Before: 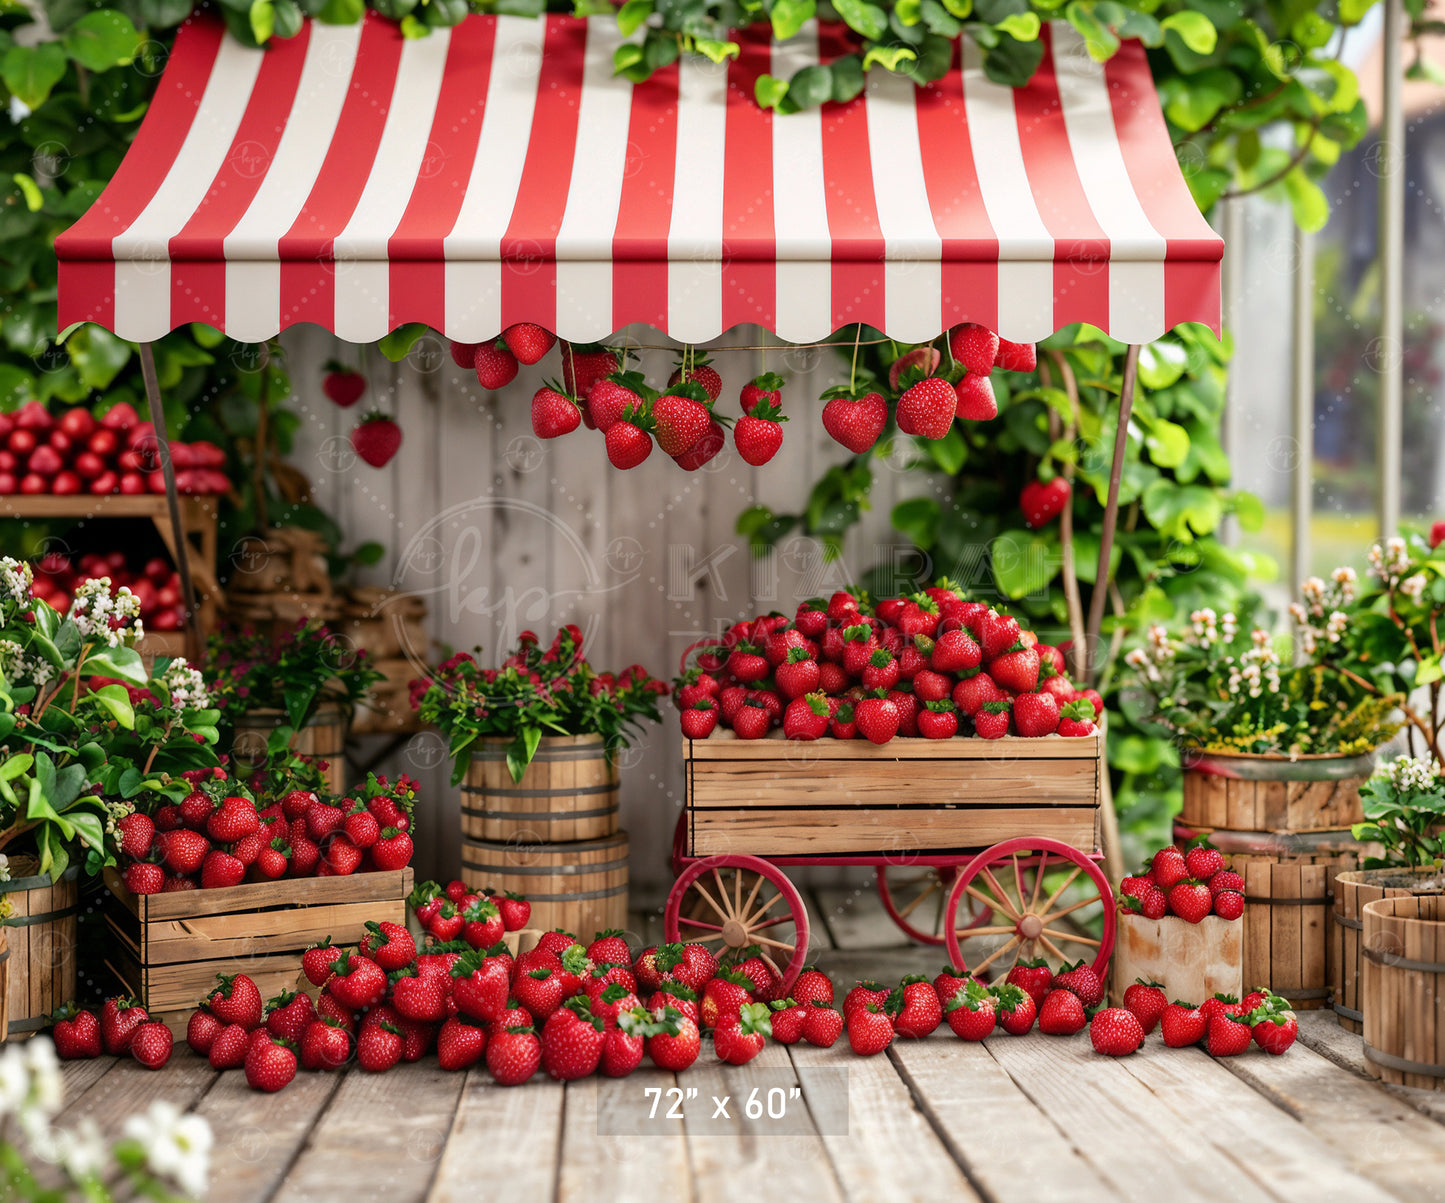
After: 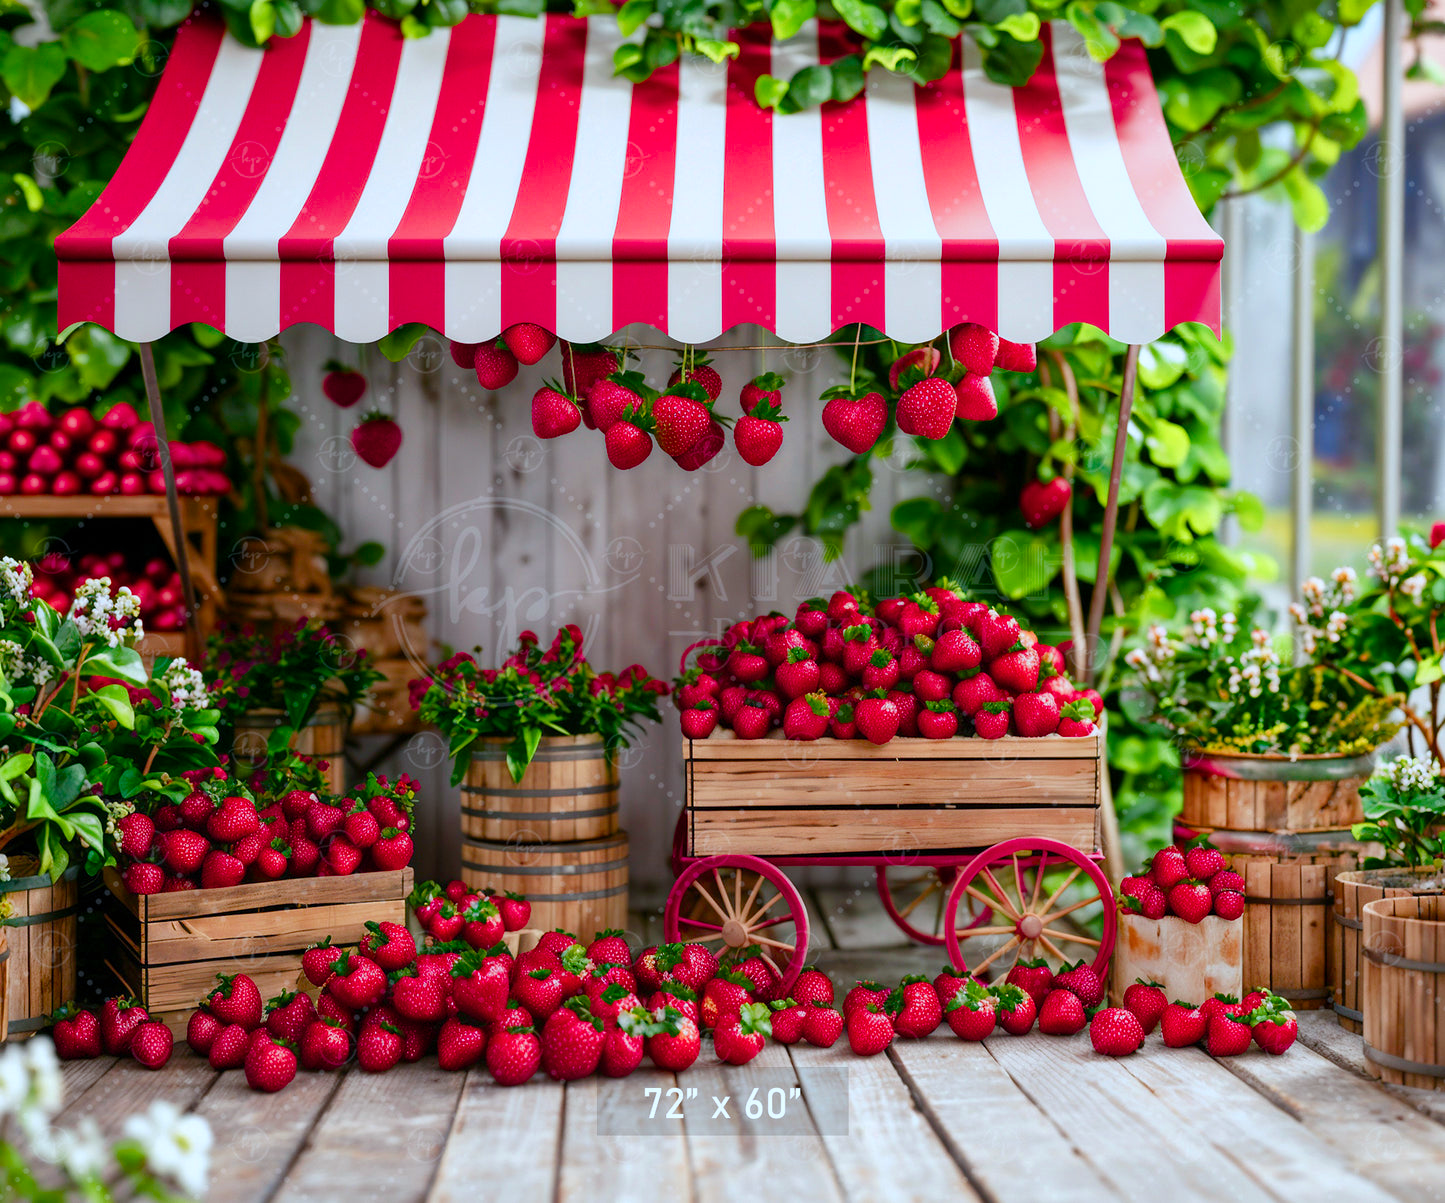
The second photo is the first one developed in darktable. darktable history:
exposure: compensate highlight preservation false
color balance rgb: perceptual saturation grading › global saturation 20%, perceptual saturation grading › highlights -25%, perceptual saturation grading › shadows 50%
color calibration: output R [0.972, 0.068, -0.094, 0], output G [-0.178, 1.216, -0.086, 0], output B [0.095, -0.136, 0.98, 0], illuminant custom, x 0.371, y 0.381, temperature 4283.16 K
